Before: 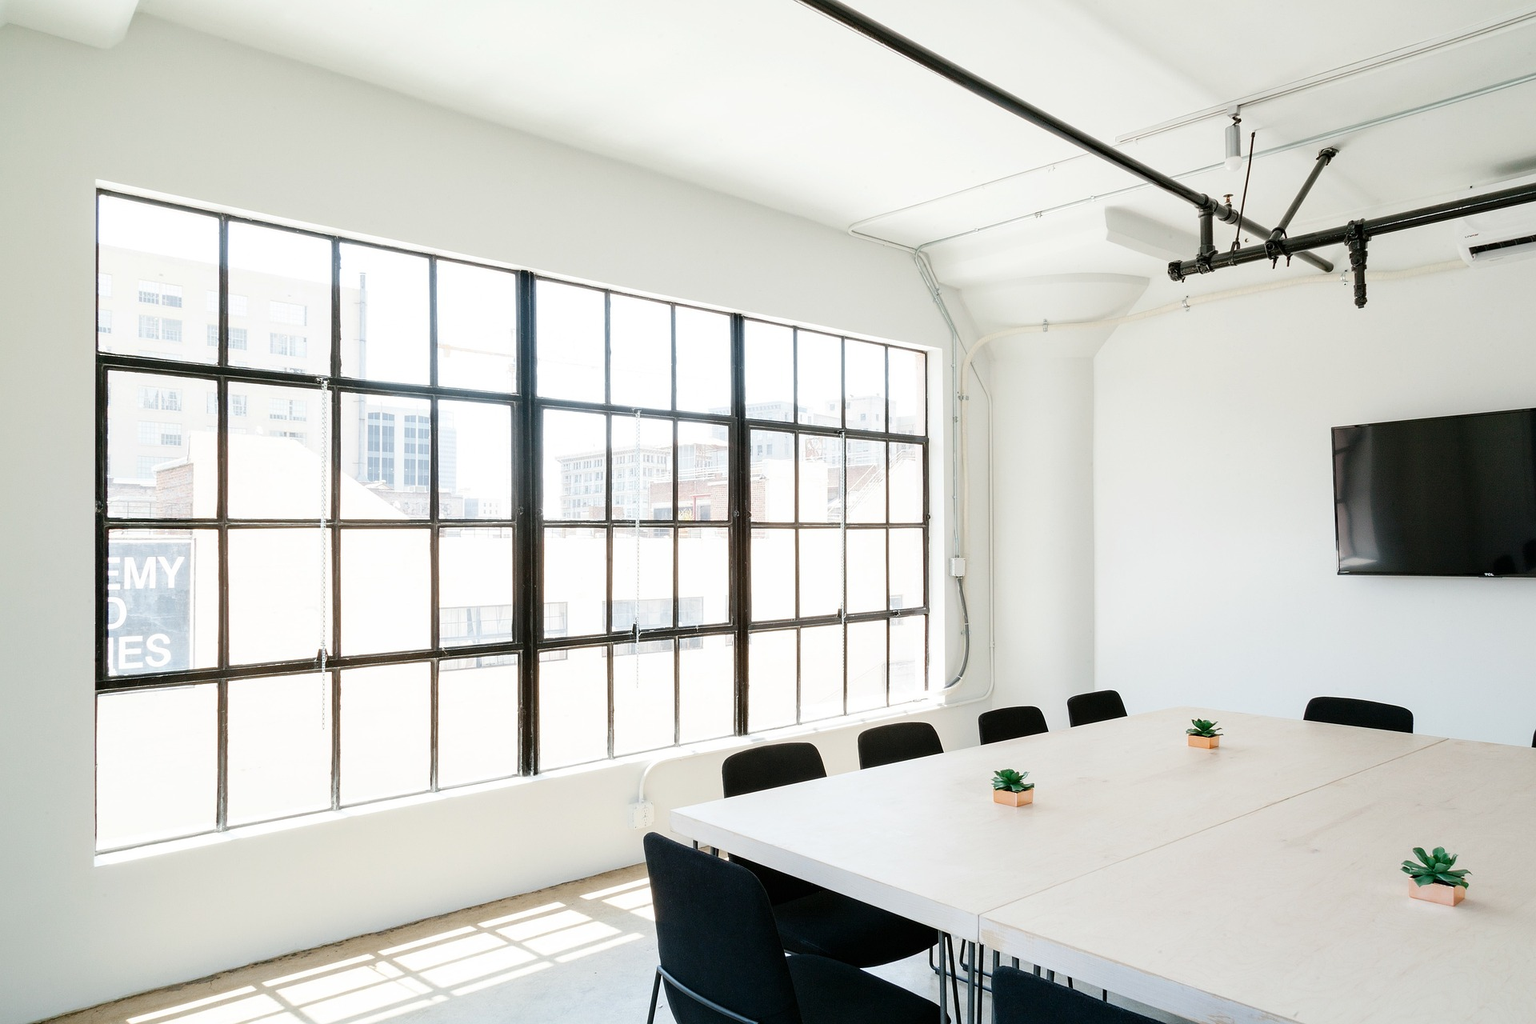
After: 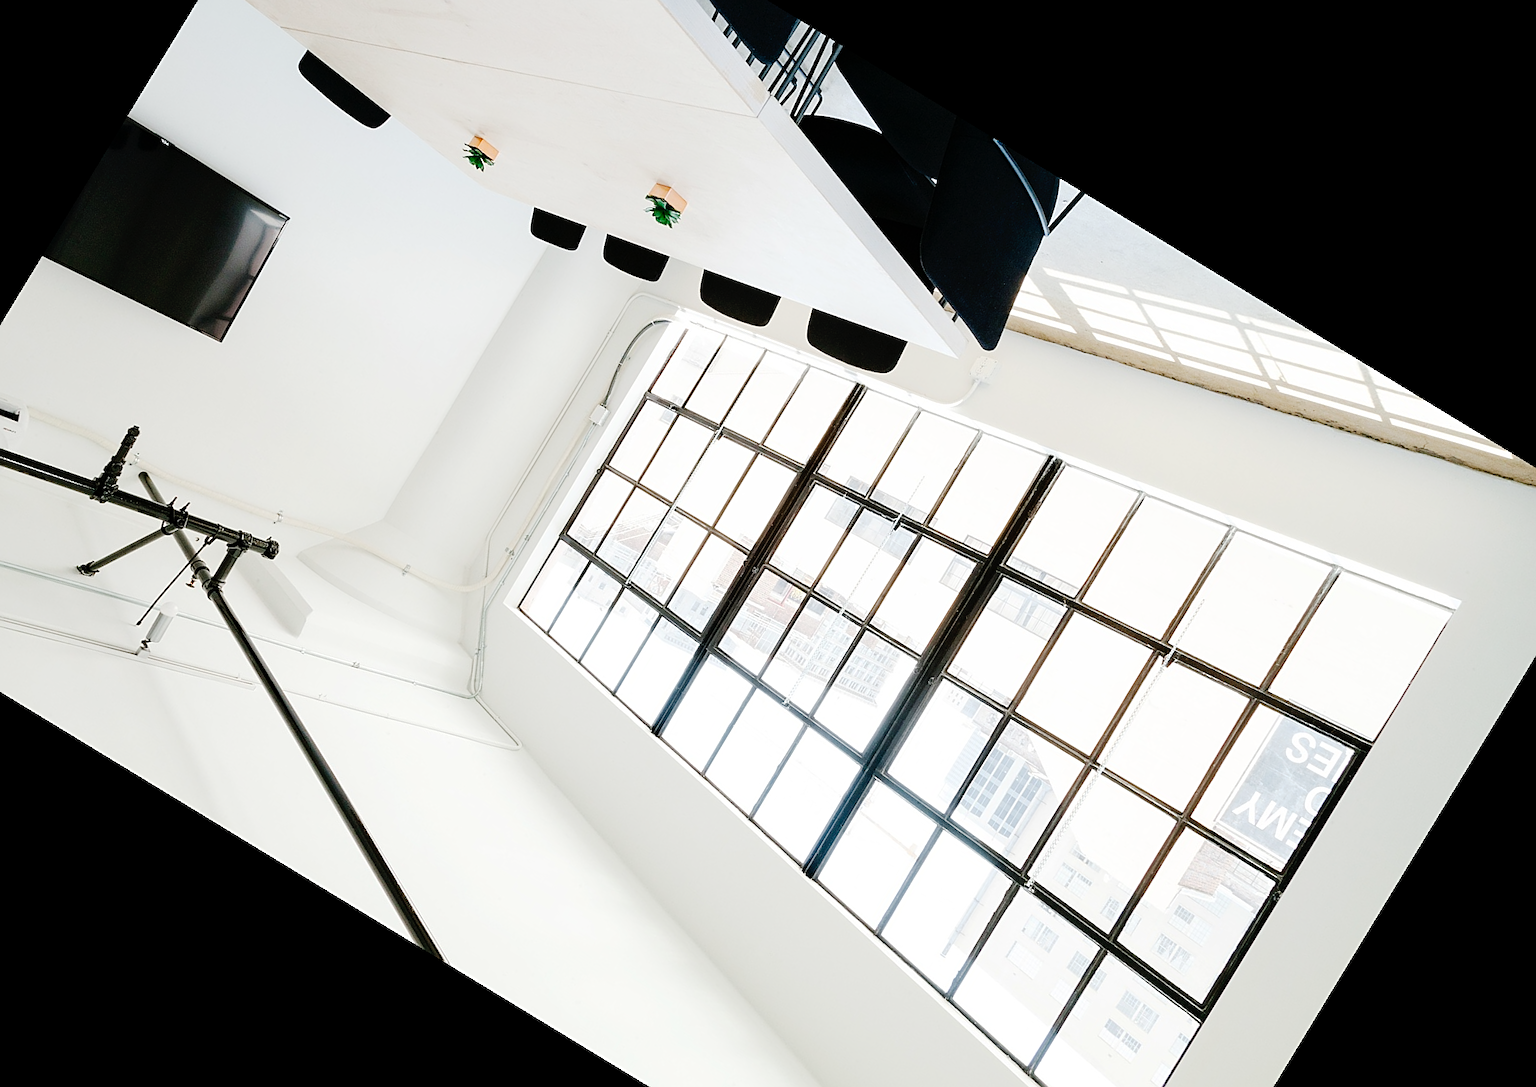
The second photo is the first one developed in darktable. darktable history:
crop and rotate: angle 148.68°, left 9.111%, top 15.603%, right 4.588%, bottom 17.041%
sharpen: on, module defaults
tone curve: curves: ch0 [(0, 0) (0.003, 0.002) (0.011, 0.006) (0.025, 0.012) (0.044, 0.021) (0.069, 0.027) (0.1, 0.035) (0.136, 0.06) (0.177, 0.108) (0.224, 0.173) (0.277, 0.26) (0.335, 0.353) (0.399, 0.453) (0.468, 0.555) (0.543, 0.641) (0.623, 0.724) (0.709, 0.792) (0.801, 0.857) (0.898, 0.918) (1, 1)], preserve colors none
